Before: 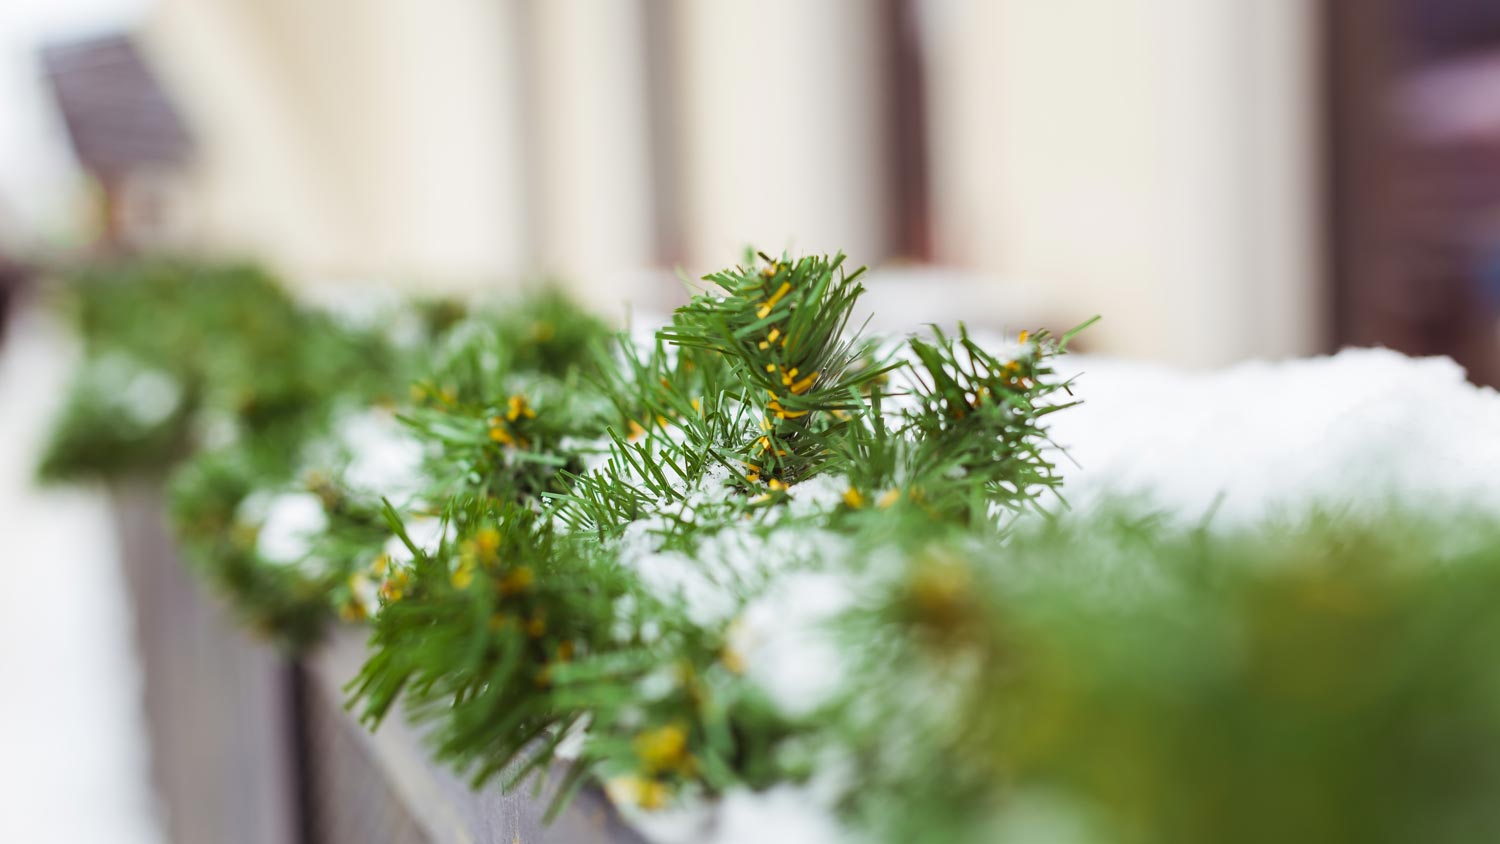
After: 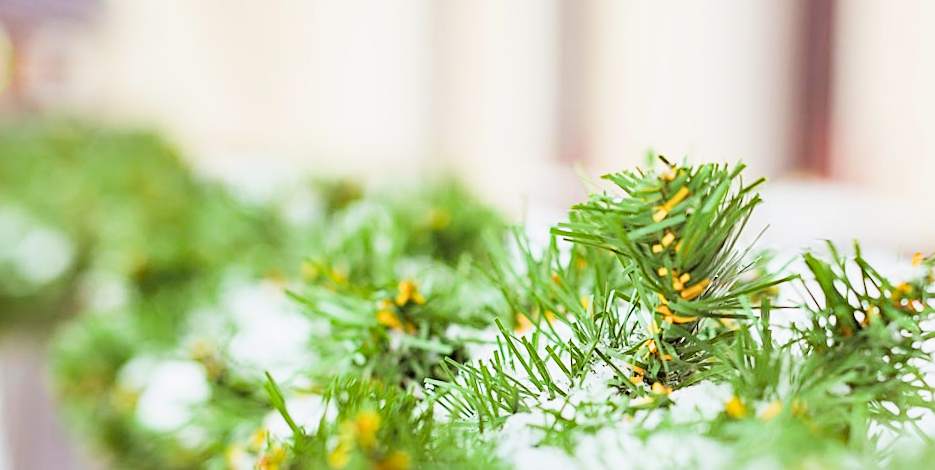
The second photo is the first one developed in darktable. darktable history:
haze removal: compatibility mode true, adaptive false
sharpen: on, module defaults
crop and rotate: angle -4.28°, left 1.994%, top 6.702%, right 27.56%, bottom 30.286%
filmic rgb: black relative exposure -7.65 EV, white relative exposure 4.56 EV, hardness 3.61, iterations of high-quality reconstruction 0
exposure: black level correction 0, exposure 1.446 EV, compensate highlight preservation false
